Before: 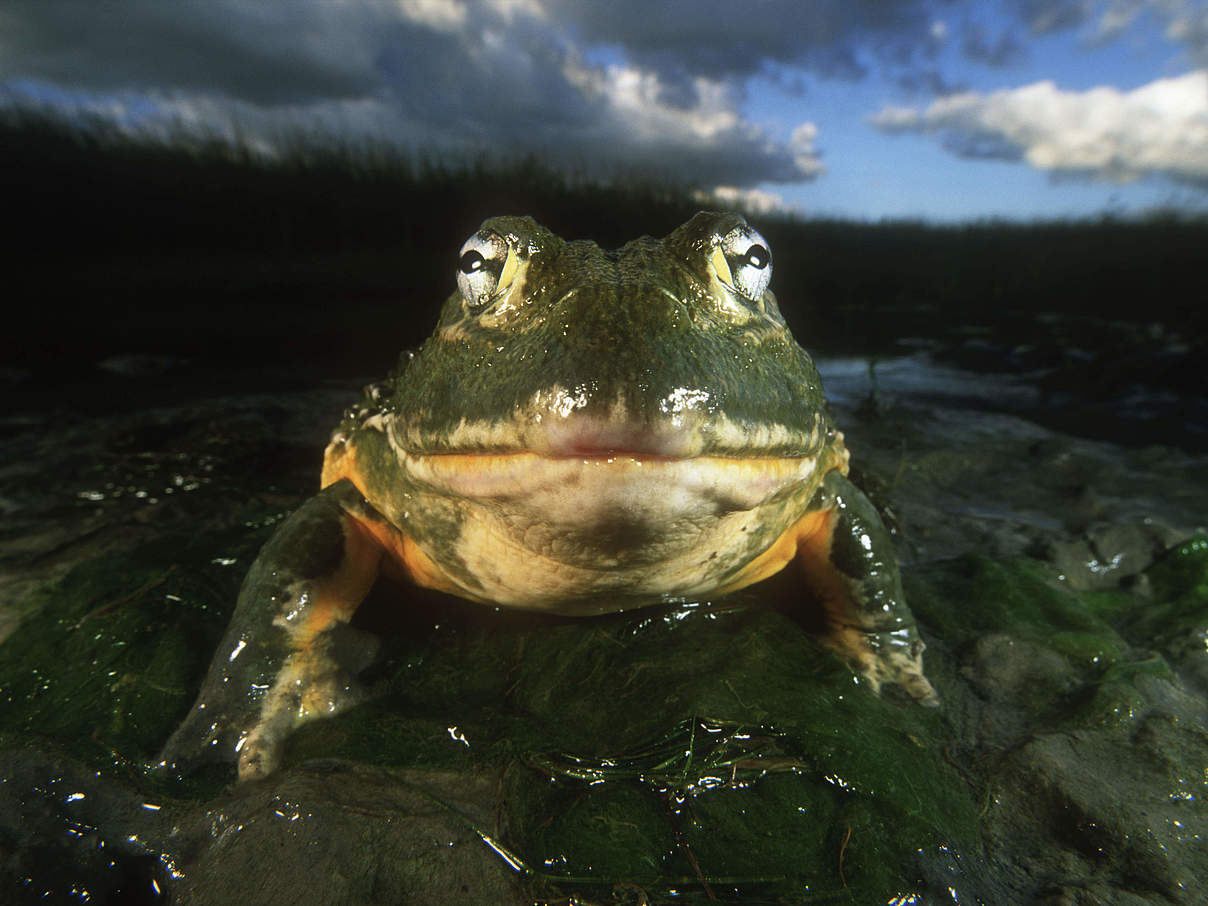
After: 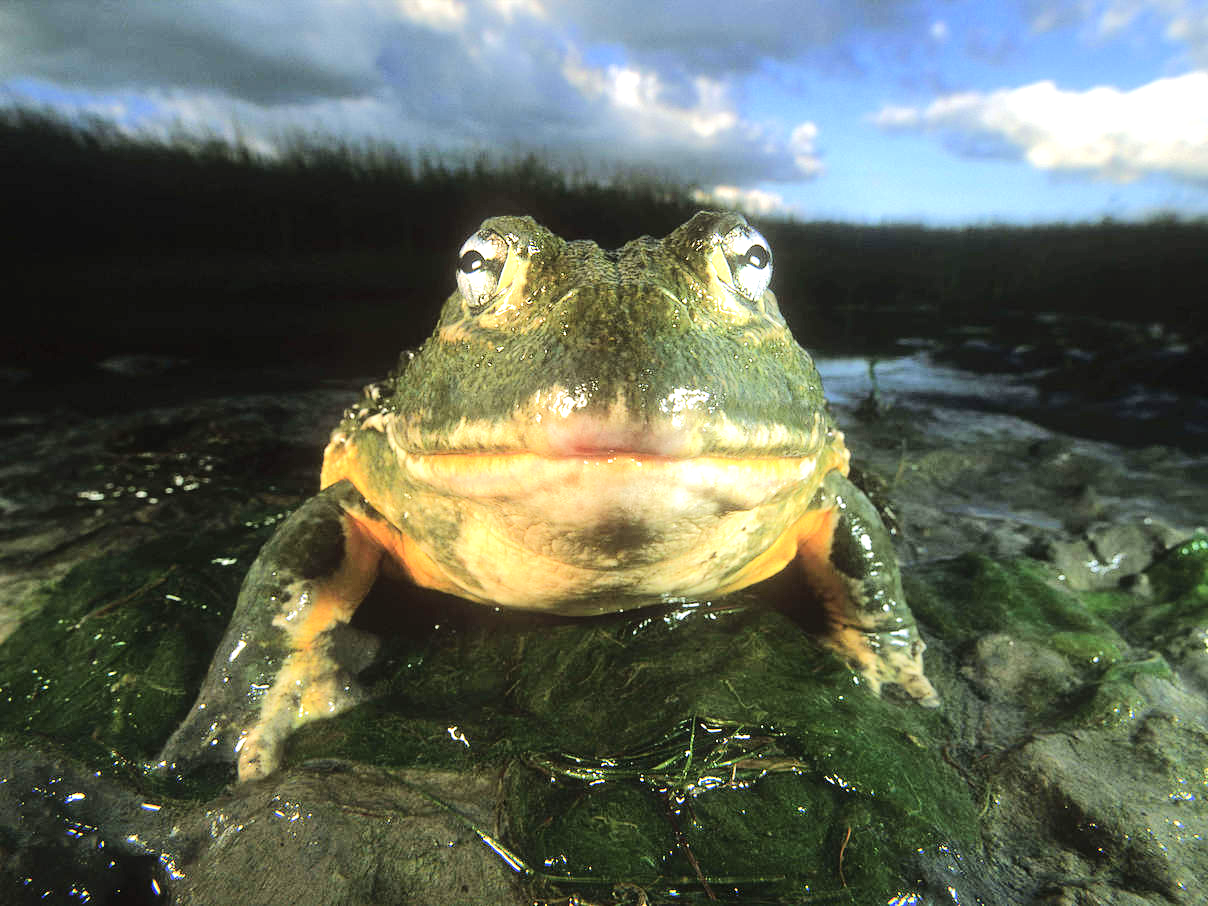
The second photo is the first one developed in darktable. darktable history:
tone equalizer: -7 EV 0.165 EV, -6 EV 0.609 EV, -5 EV 1.12 EV, -4 EV 1.34 EV, -3 EV 1.14 EV, -2 EV 0.6 EV, -1 EV 0.148 EV, edges refinement/feathering 500, mask exposure compensation -1.57 EV, preserve details no
exposure: black level correction 0, exposure 0.703 EV, compensate highlight preservation false
contrast equalizer: y [[0.5, 0.5, 0.5, 0.512, 0.552, 0.62], [0.5 ×6], [0.5 ×4, 0.504, 0.553], [0 ×6], [0 ×6]], mix 0.306
